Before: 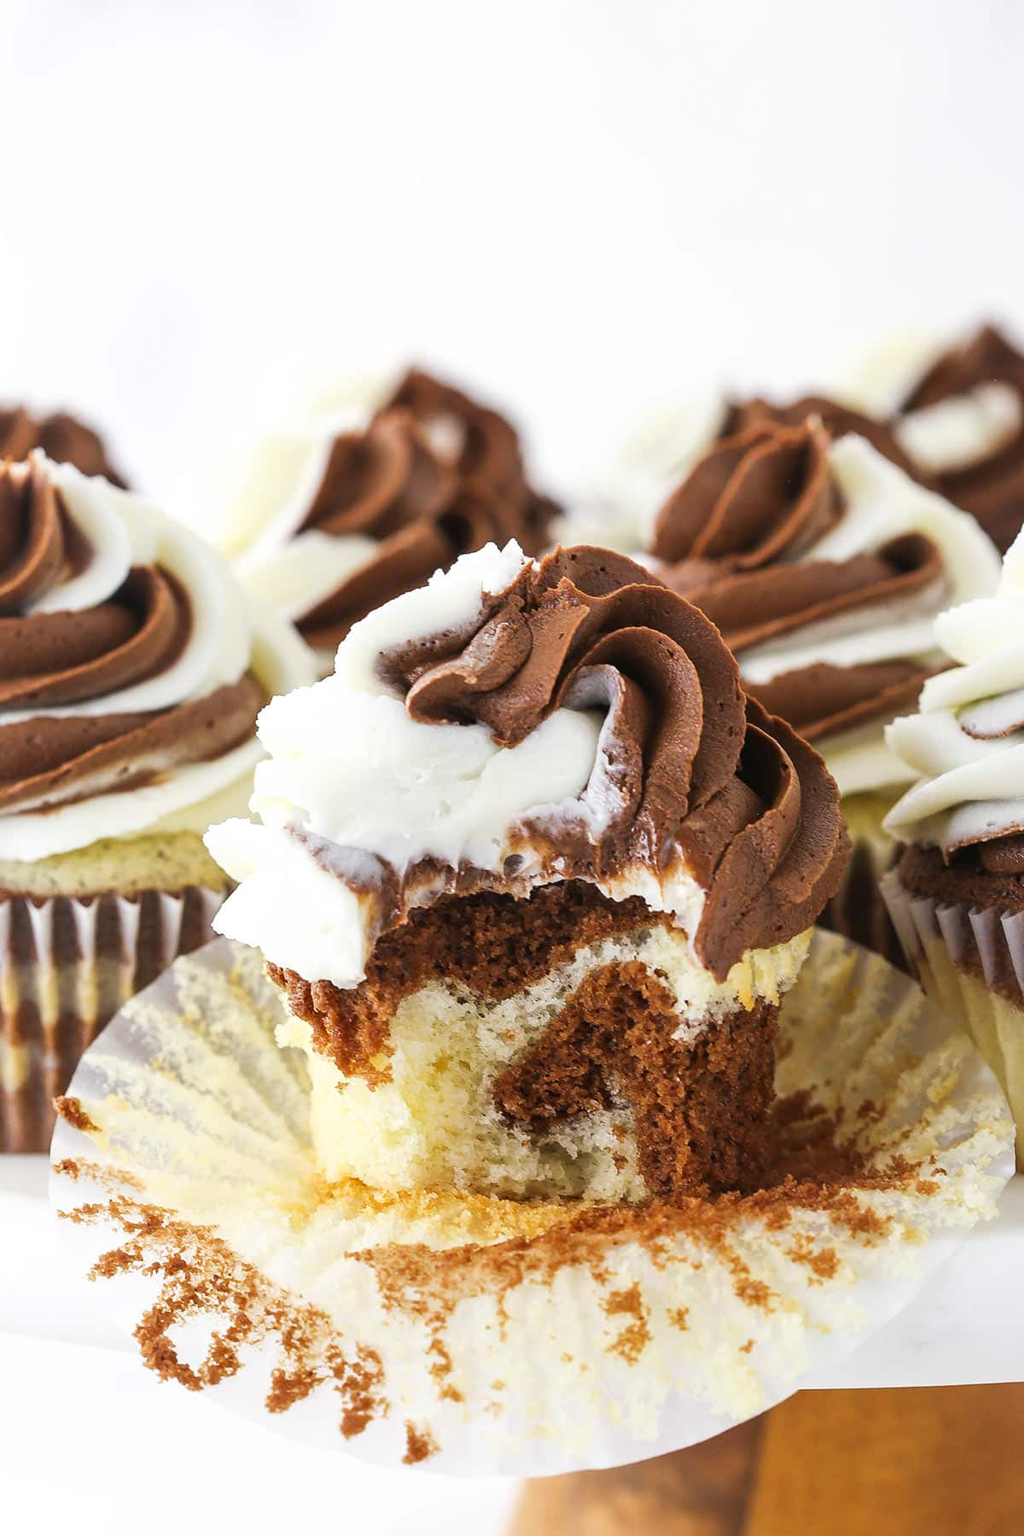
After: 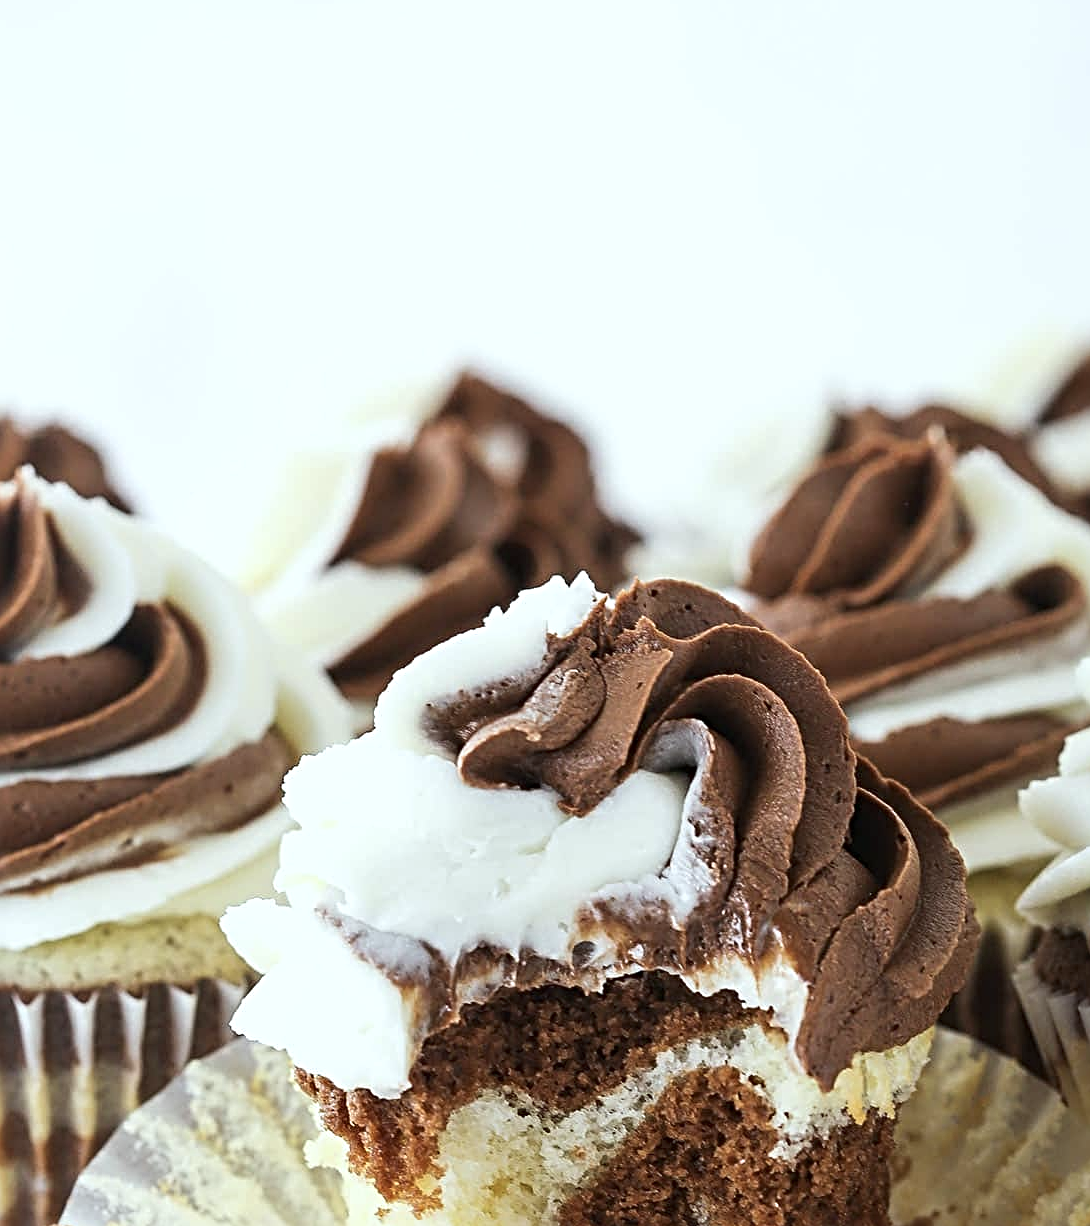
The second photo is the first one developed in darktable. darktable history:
crop: left 1.564%, top 3.352%, right 7.541%, bottom 28.489%
sharpen: radius 3.992
color calibration: gray › normalize channels true, illuminant as shot in camera, x 0.359, y 0.361, temperature 4597.27 K, gamut compression 0.019
contrast brightness saturation: contrast 0.057, brightness -0.012, saturation -0.216
